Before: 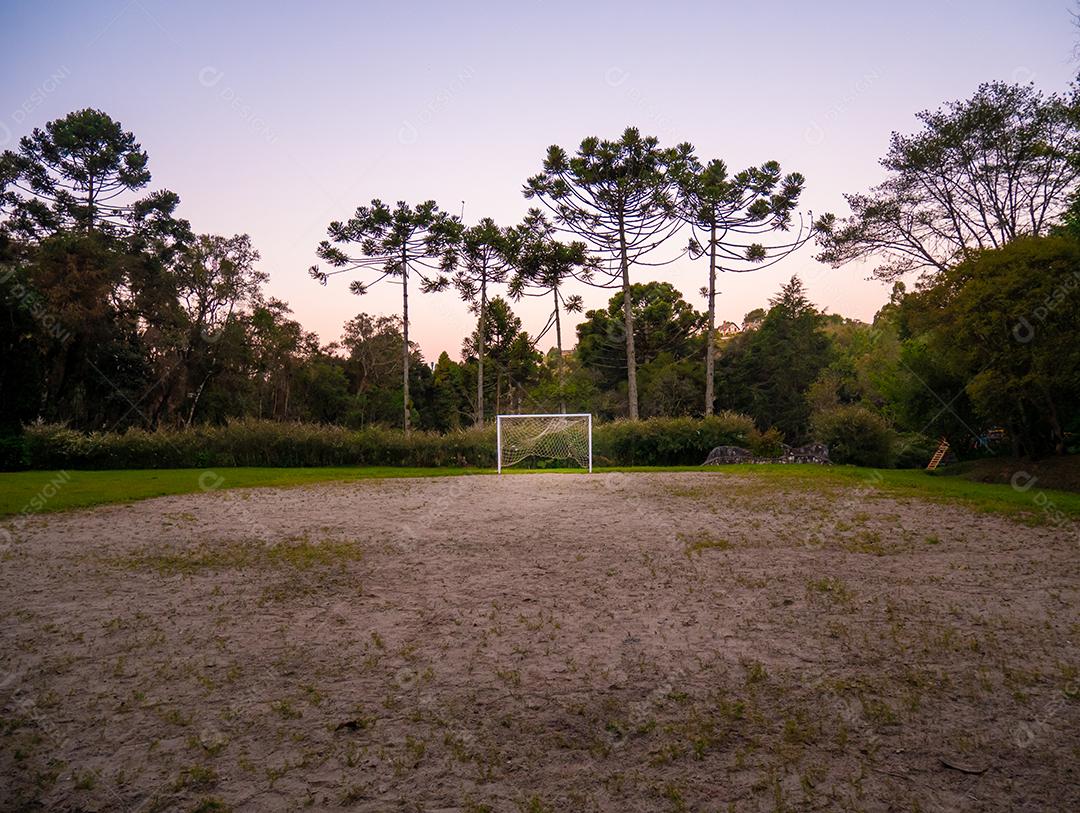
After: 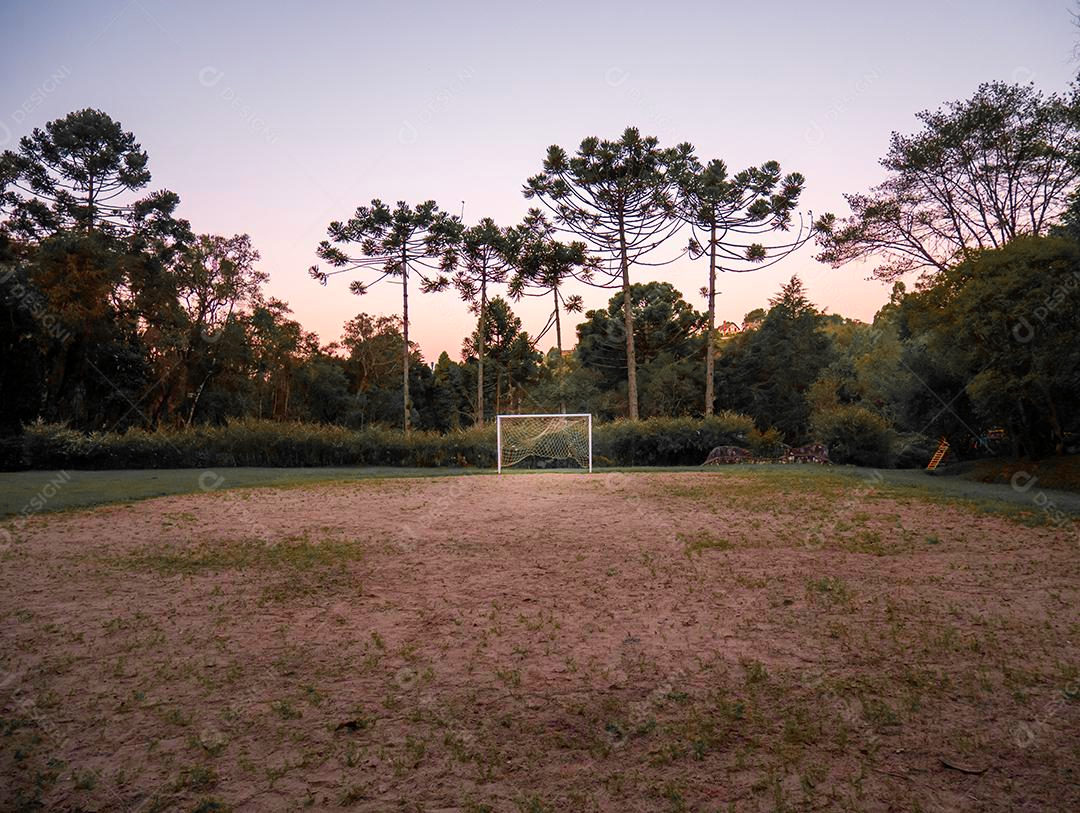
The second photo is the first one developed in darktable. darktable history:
color zones: curves: ch1 [(0, 0.679) (0.143, 0.647) (0.286, 0.261) (0.378, -0.011) (0.571, 0.396) (0.714, 0.399) (0.857, 0.406) (1, 0.679)], mix 41%
